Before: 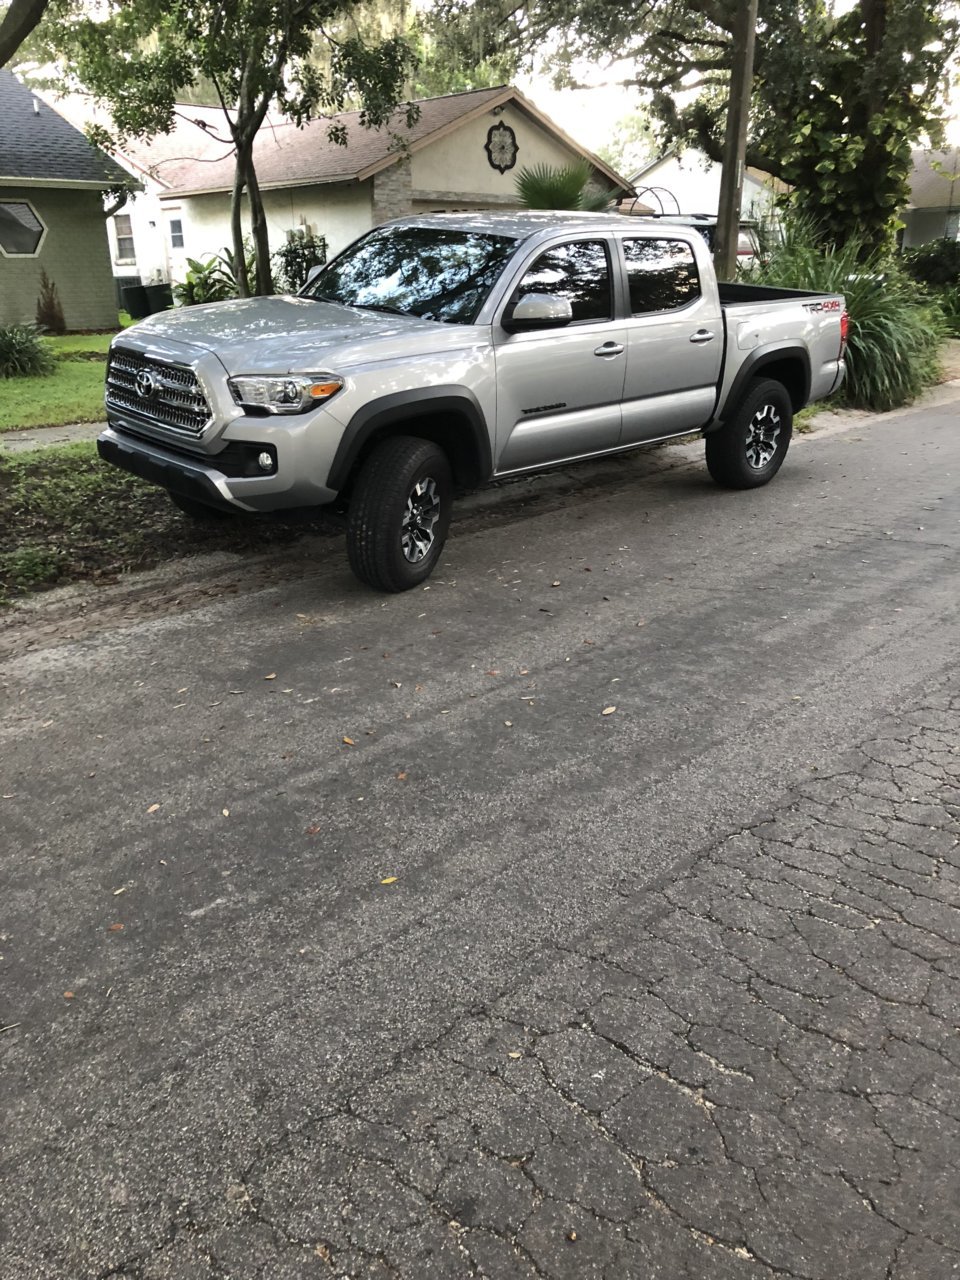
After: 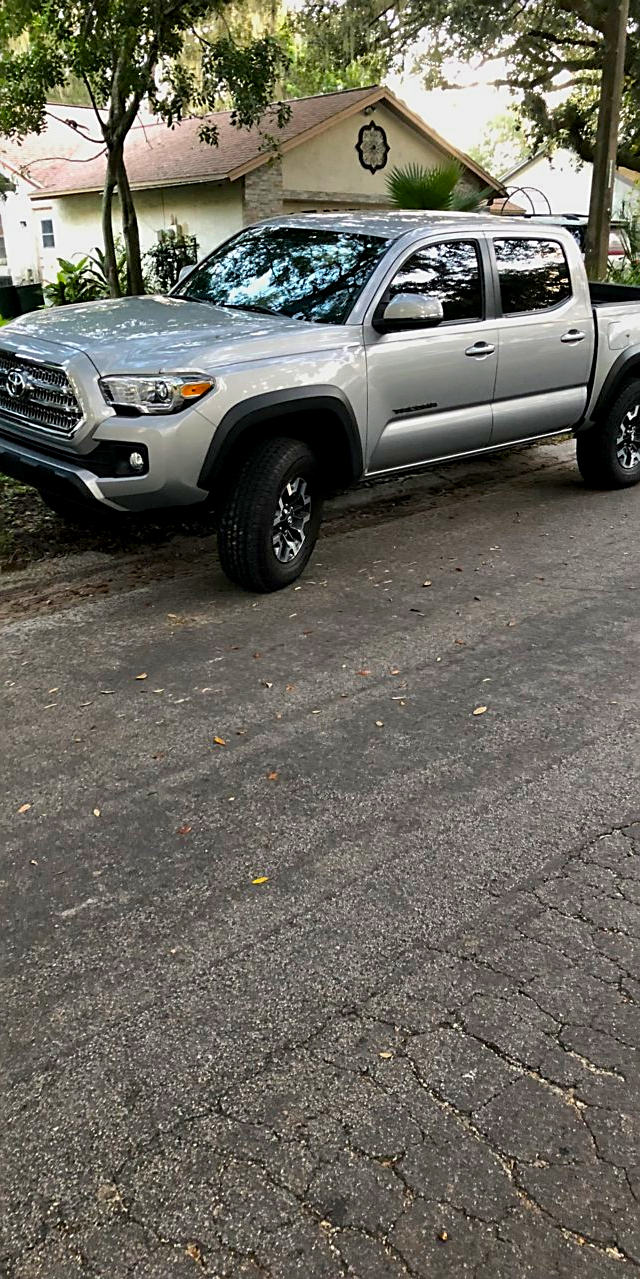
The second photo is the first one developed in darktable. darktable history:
exposure: black level correction 0.006, exposure -0.226 EV, compensate highlight preservation false
color balance rgb: perceptual saturation grading › global saturation 30%, global vibrance 20%
crop and rotate: left 13.537%, right 19.796%
sharpen: on, module defaults
